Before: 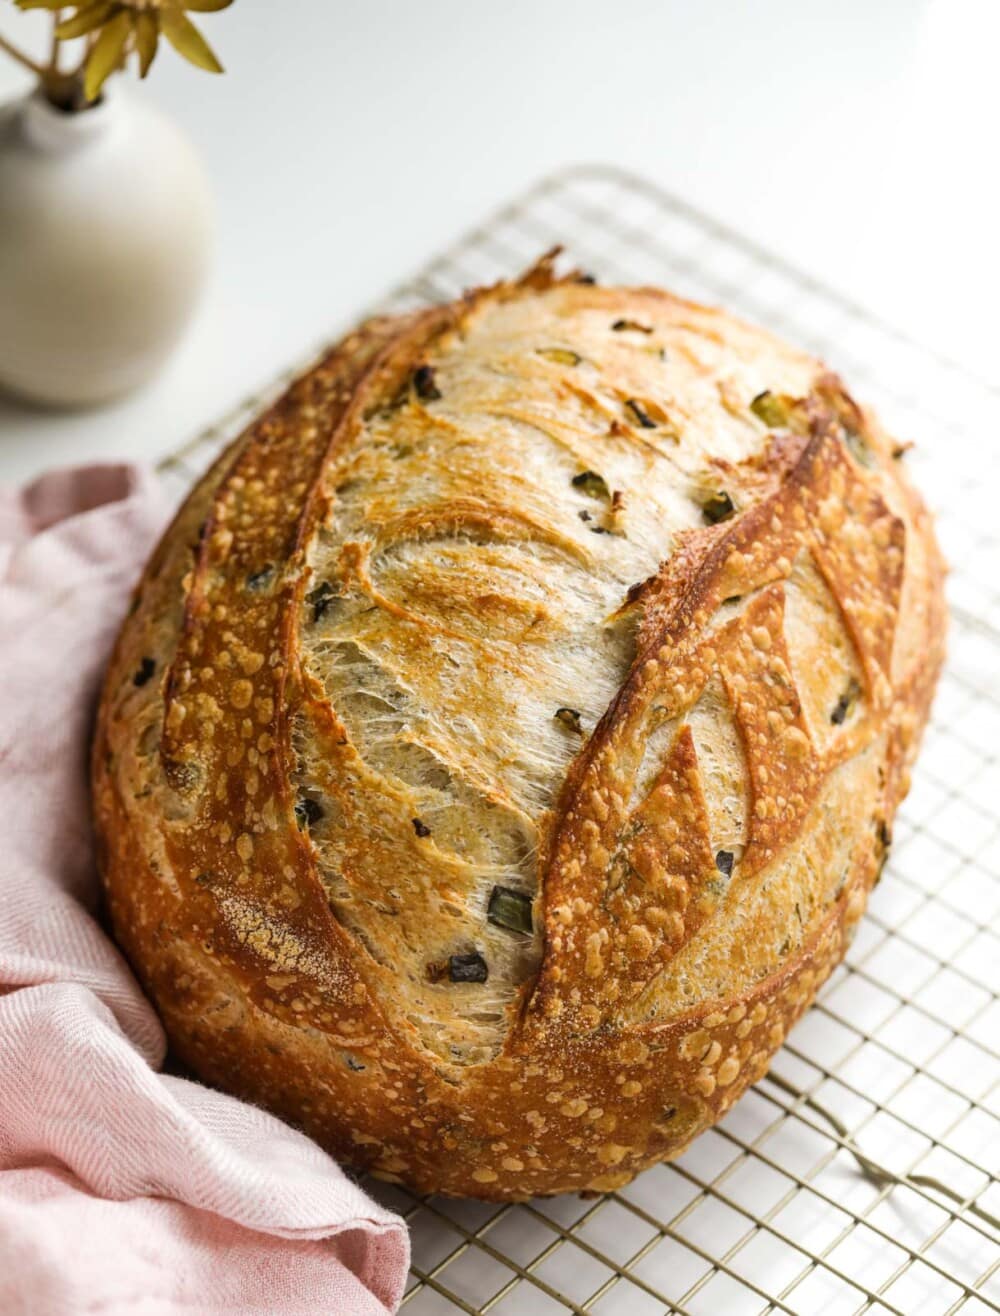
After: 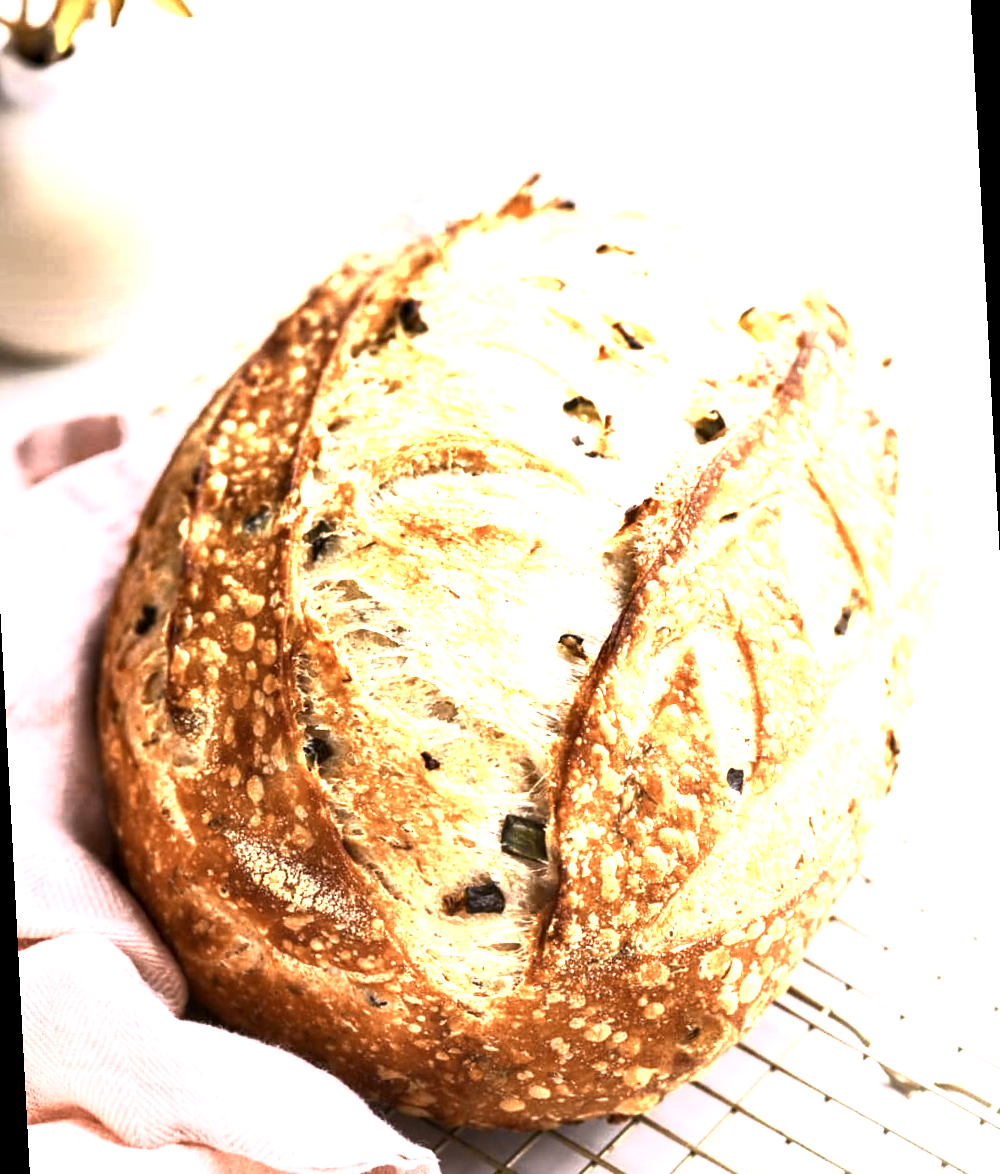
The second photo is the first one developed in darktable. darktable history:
color zones: curves: ch0 [(0.018, 0.548) (0.197, 0.654) (0.425, 0.447) (0.605, 0.658) (0.732, 0.579)]; ch1 [(0.105, 0.531) (0.224, 0.531) (0.386, 0.39) (0.618, 0.456) (0.732, 0.456) (0.956, 0.421)]; ch2 [(0.039, 0.583) (0.215, 0.465) (0.399, 0.544) (0.465, 0.548) (0.614, 0.447) (0.724, 0.43) (0.882, 0.623) (0.956, 0.632)]
exposure: exposure 0.6 EV, compensate highlight preservation false
rotate and perspective: rotation -3°, crop left 0.031, crop right 0.968, crop top 0.07, crop bottom 0.93
tone equalizer: -8 EV -0.001 EV, -7 EV 0.001 EV, -6 EV -0.002 EV, -5 EV -0.003 EV, -4 EV -0.062 EV, -3 EV -0.222 EV, -2 EV -0.267 EV, -1 EV 0.105 EV, +0 EV 0.303 EV
white balance: red 1.05, blue 1.072
base curve: curves: ch0 [(0, 0) (0.257, 0.25) (0.482, 0.586) (0.757, 0.871) (1, 1)]
contrast equalizer: octaves 7, y [[0.6 ×6], [0.55 ×6], [0 ×6], [0 ×6], [0 ×6]], mix 0.15
